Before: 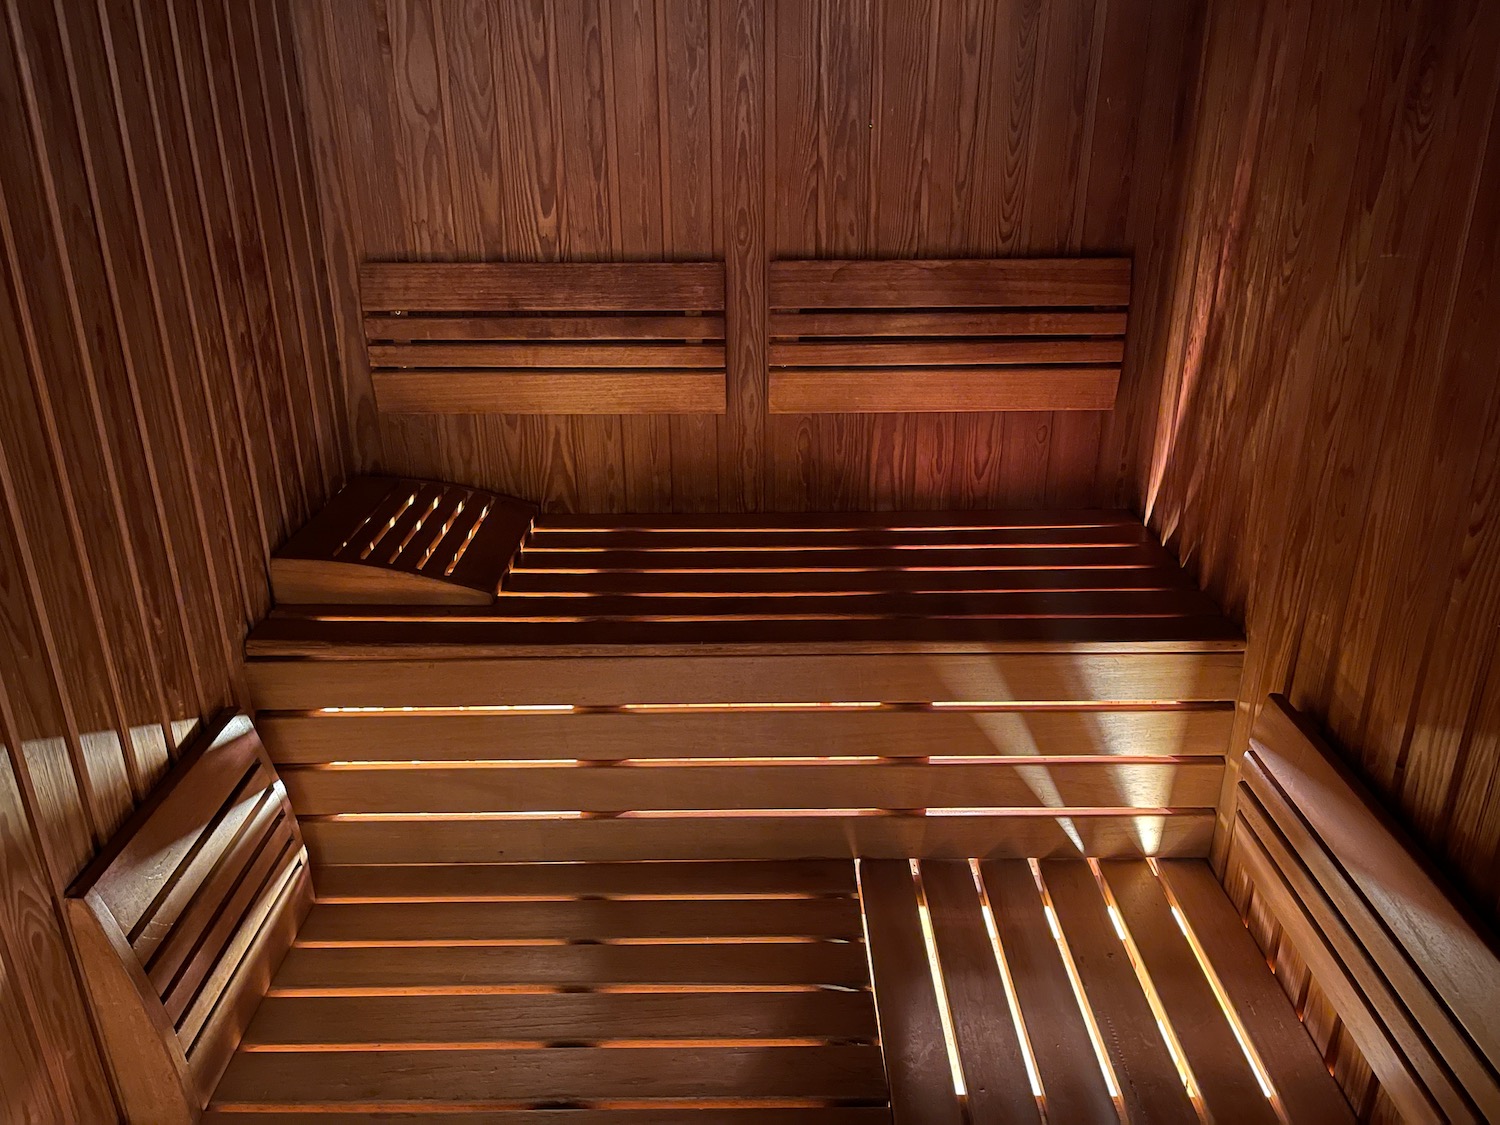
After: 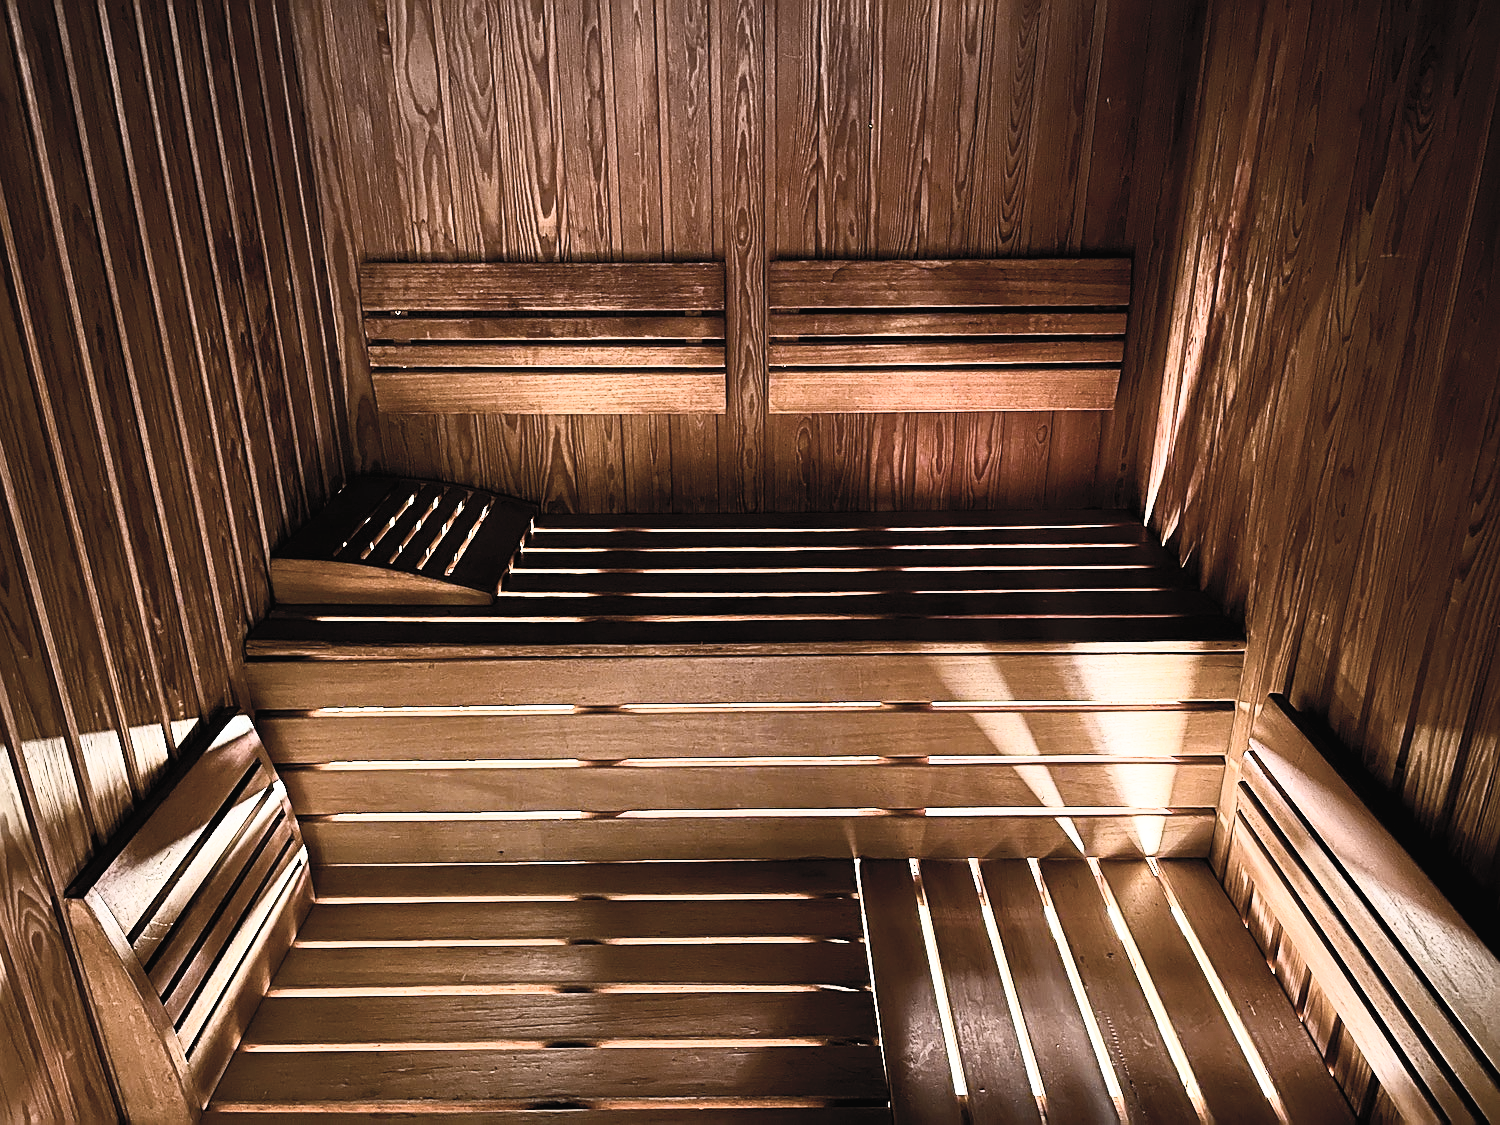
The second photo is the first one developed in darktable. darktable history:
sharpen: amount 0.498
contrast brightness saturation: contrast 0.555, brightness 0.576, saturation -0.338
filmic rgb: black relative exposure -5.02 EV, white relative exposure 3.54 EV, hardness 3.16, contrast 1.297, highlights saturation mix -49.93%, contrast in shadows safe
exposure: exposure 0.6 EV, compensate exposure bias true, compensate highlight preservation false
color balance rgb: shadows lift › chroma 2.024%, shadows lift › hue 134.61°, highlights gain › chroma 0.149%, highlights gain › hue 331.14°, perceptual saturation grading › global saturation 20%, perceptual saturation grading › highlights -50.328%, perceptual saturation grading › shadows 30.569%, global vibrance 9.168%
